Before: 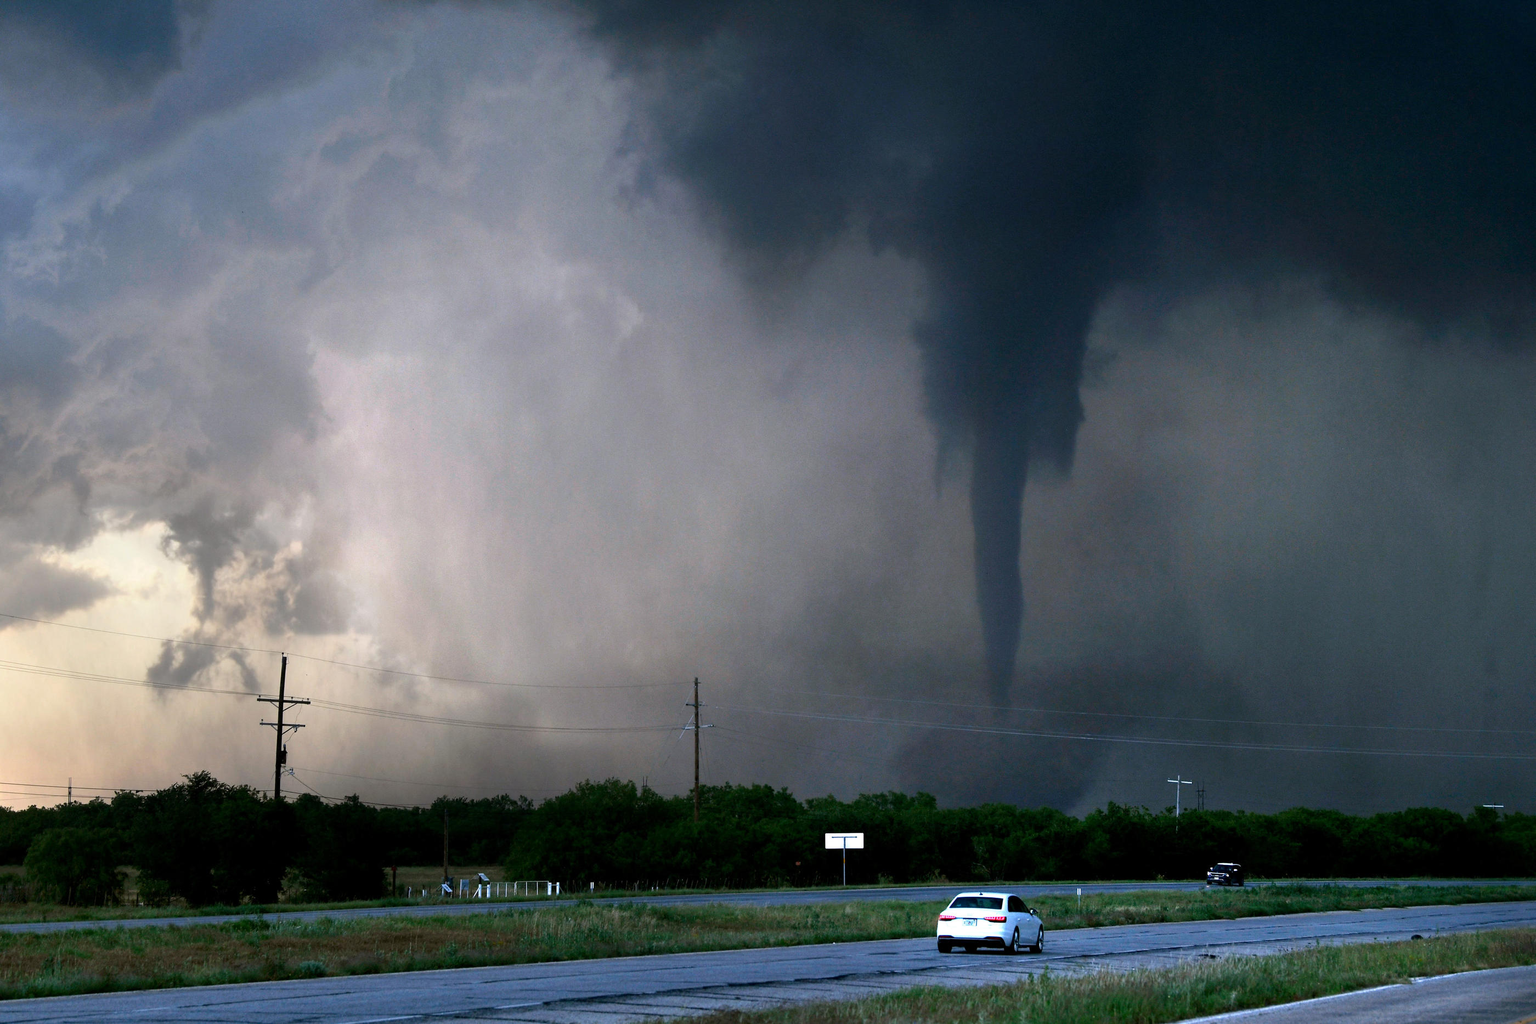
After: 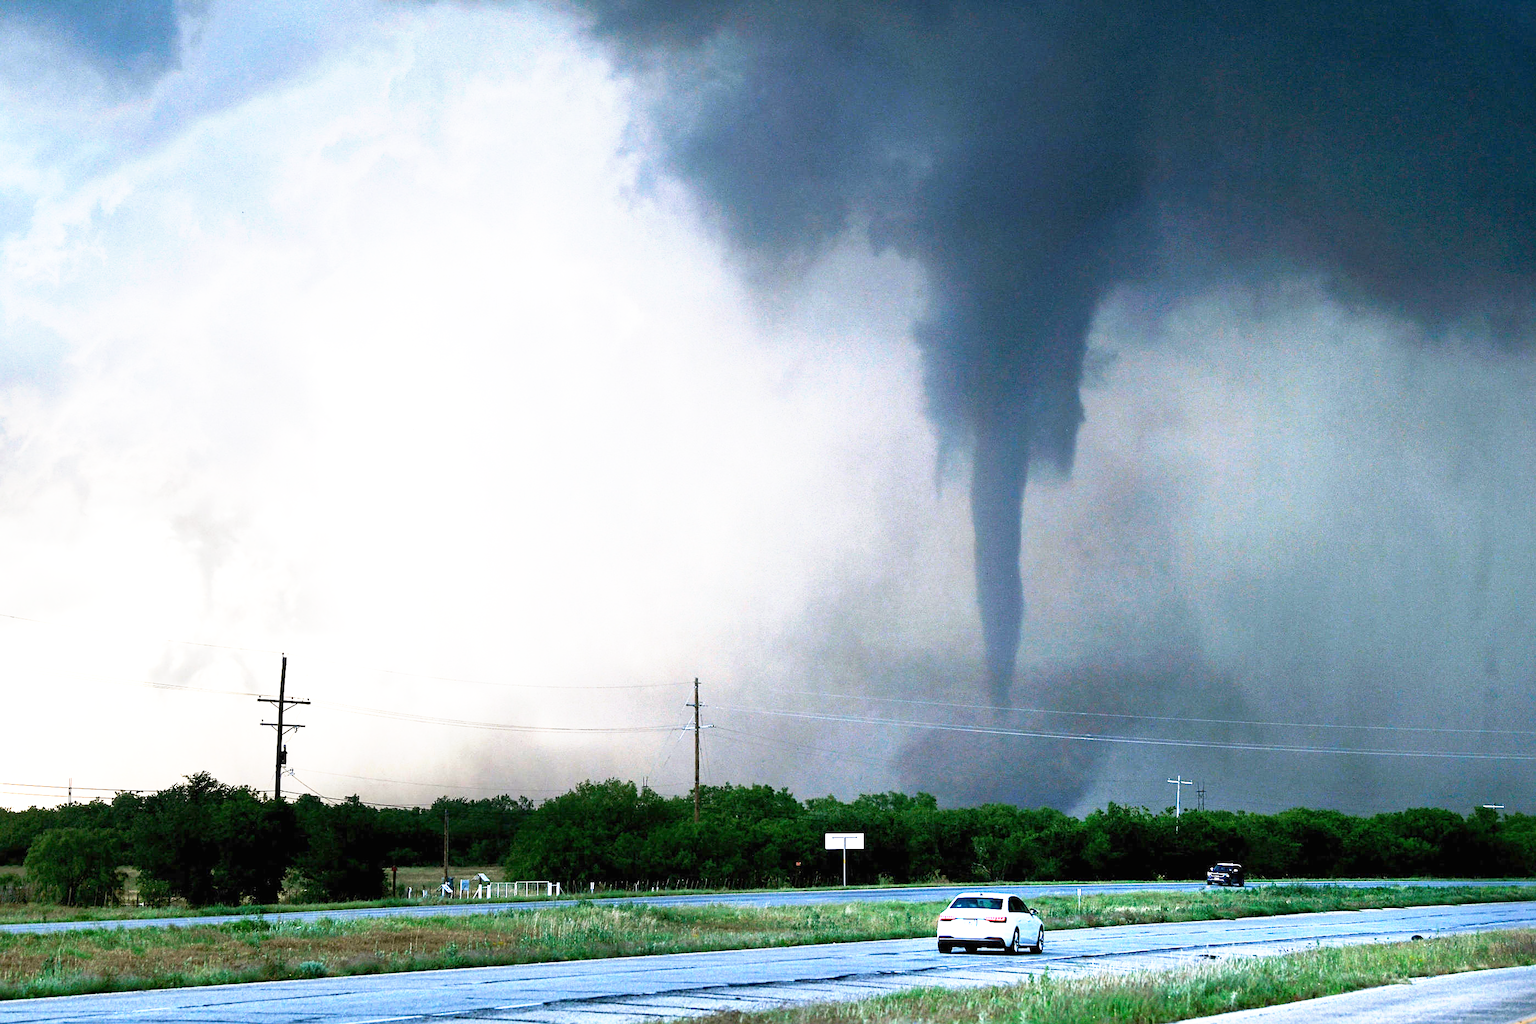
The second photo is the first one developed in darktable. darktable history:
sharpen: on, module defaults
exposure: black level correction 0, exposure 1.2 EV, compensate highlight preservation false
base curve: curves: ch0 [(0, 0) (0.495, 0.917) (1, 1)], preserve colors none
